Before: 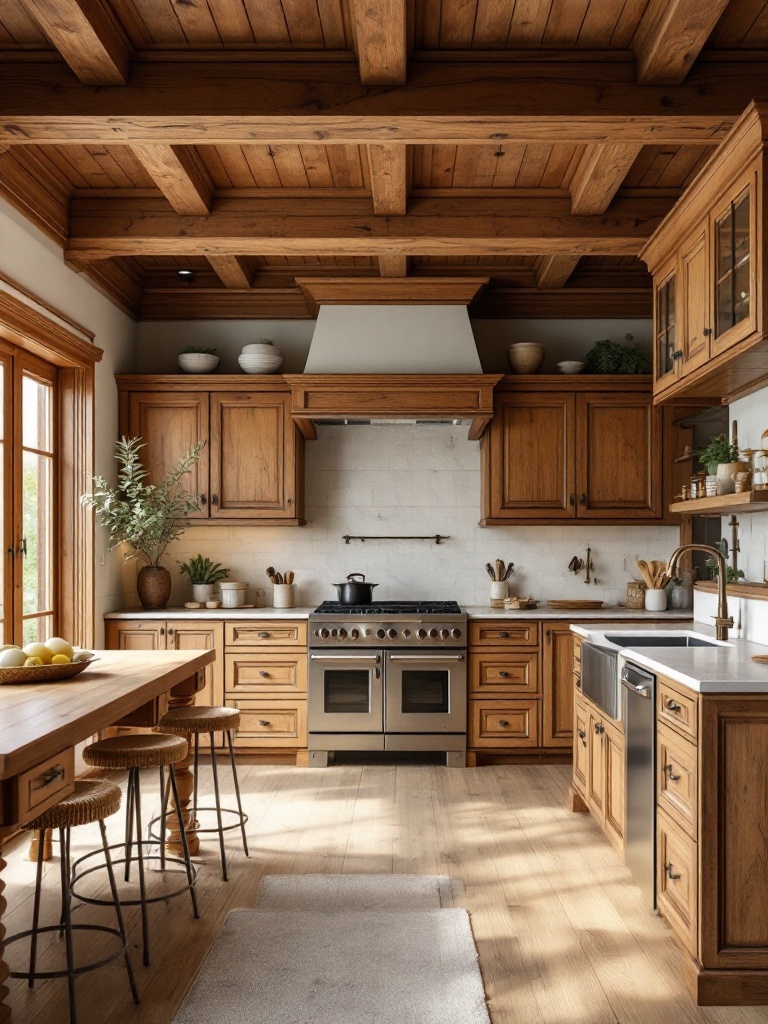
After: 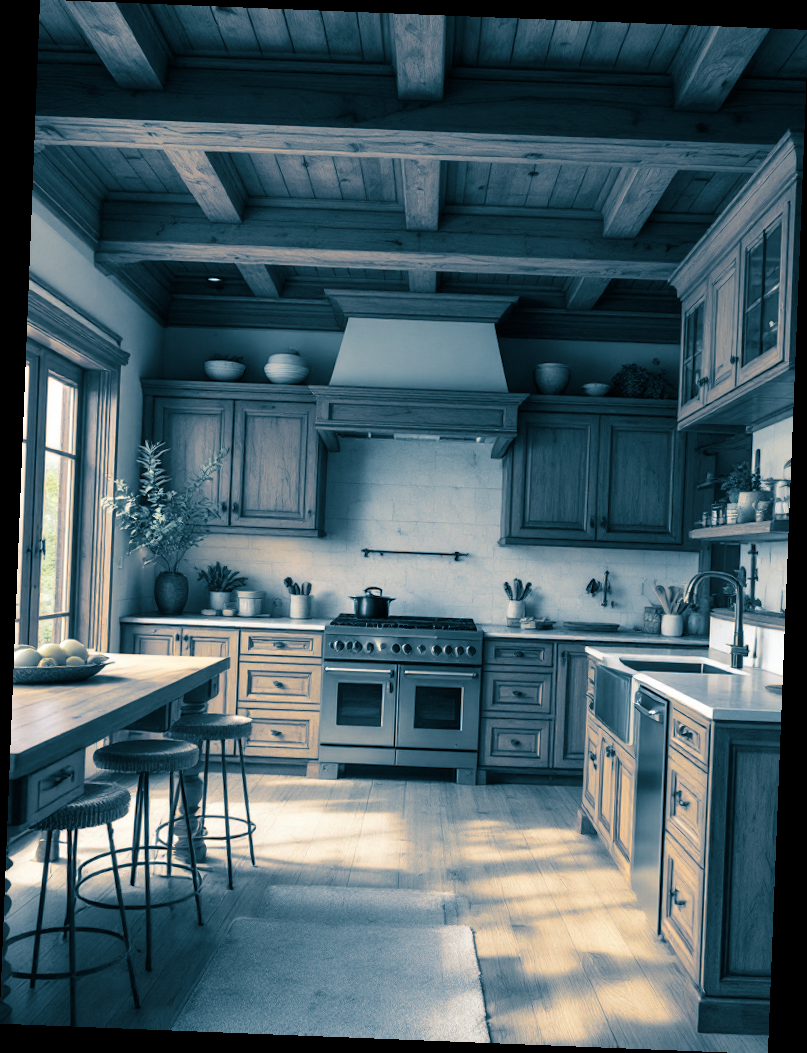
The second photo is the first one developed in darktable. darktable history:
tone equalizer: on, module defaults
rotate and perspective: rotation 2.27°, automatic cropping off
split-toning: shadows › hue 212.4°, balance -70
